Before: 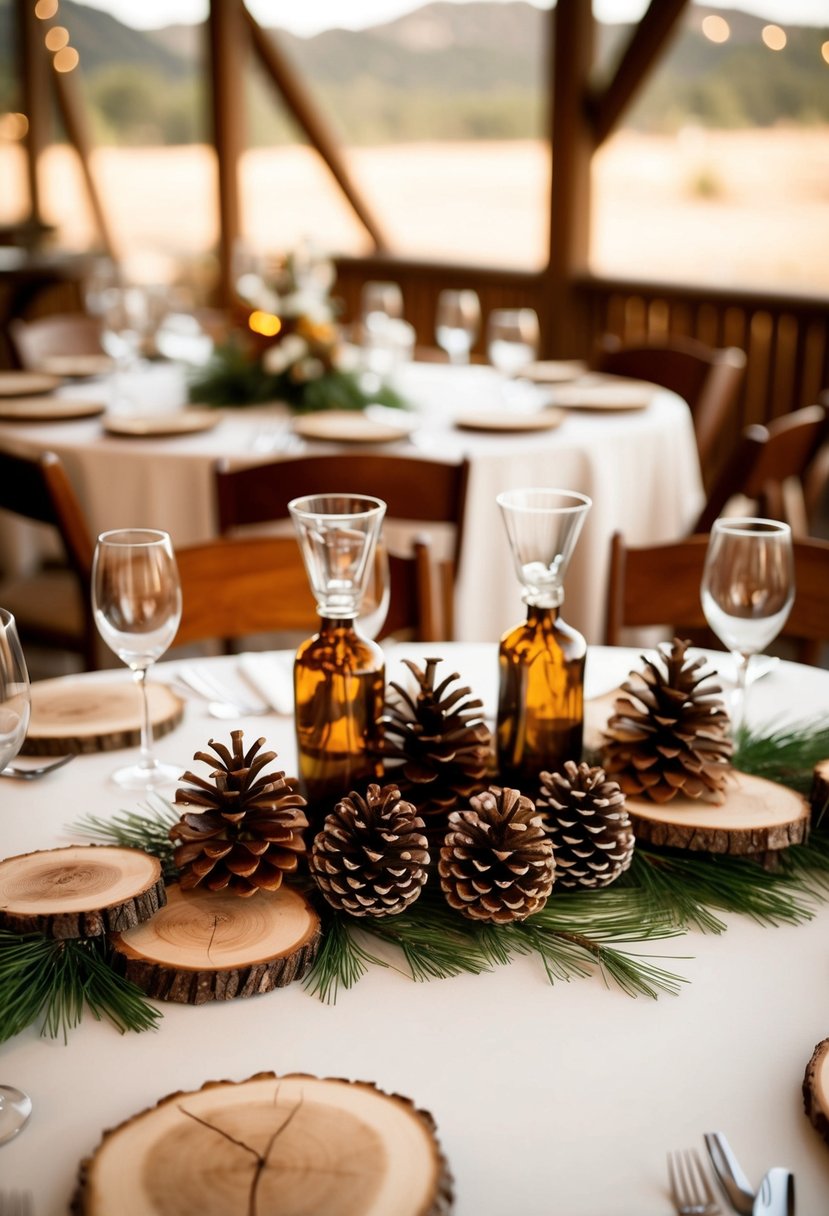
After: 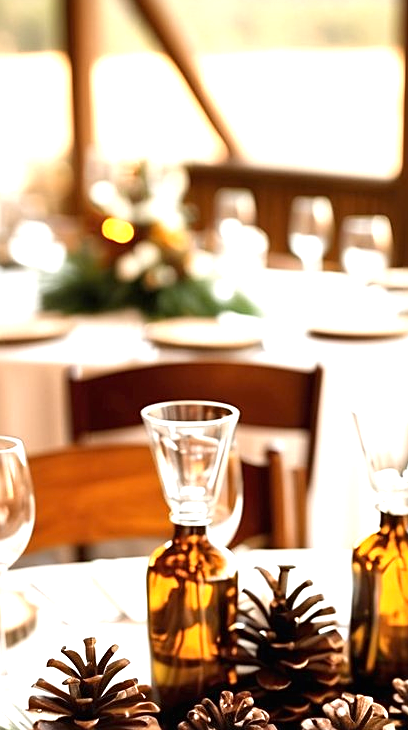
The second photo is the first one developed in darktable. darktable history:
sharpen: on, module defaults
crop: left 17.835%, top 7.675%, right 32.881%, bottom 32.213%
local contrast: mode bilateral grid, contrast 100, coarseness 100, detail 91%, midtone range 0.2
exposure: black level correction 0, exposure 0.95 EV, compensate exposure bias true, compensate highlight preservation false
